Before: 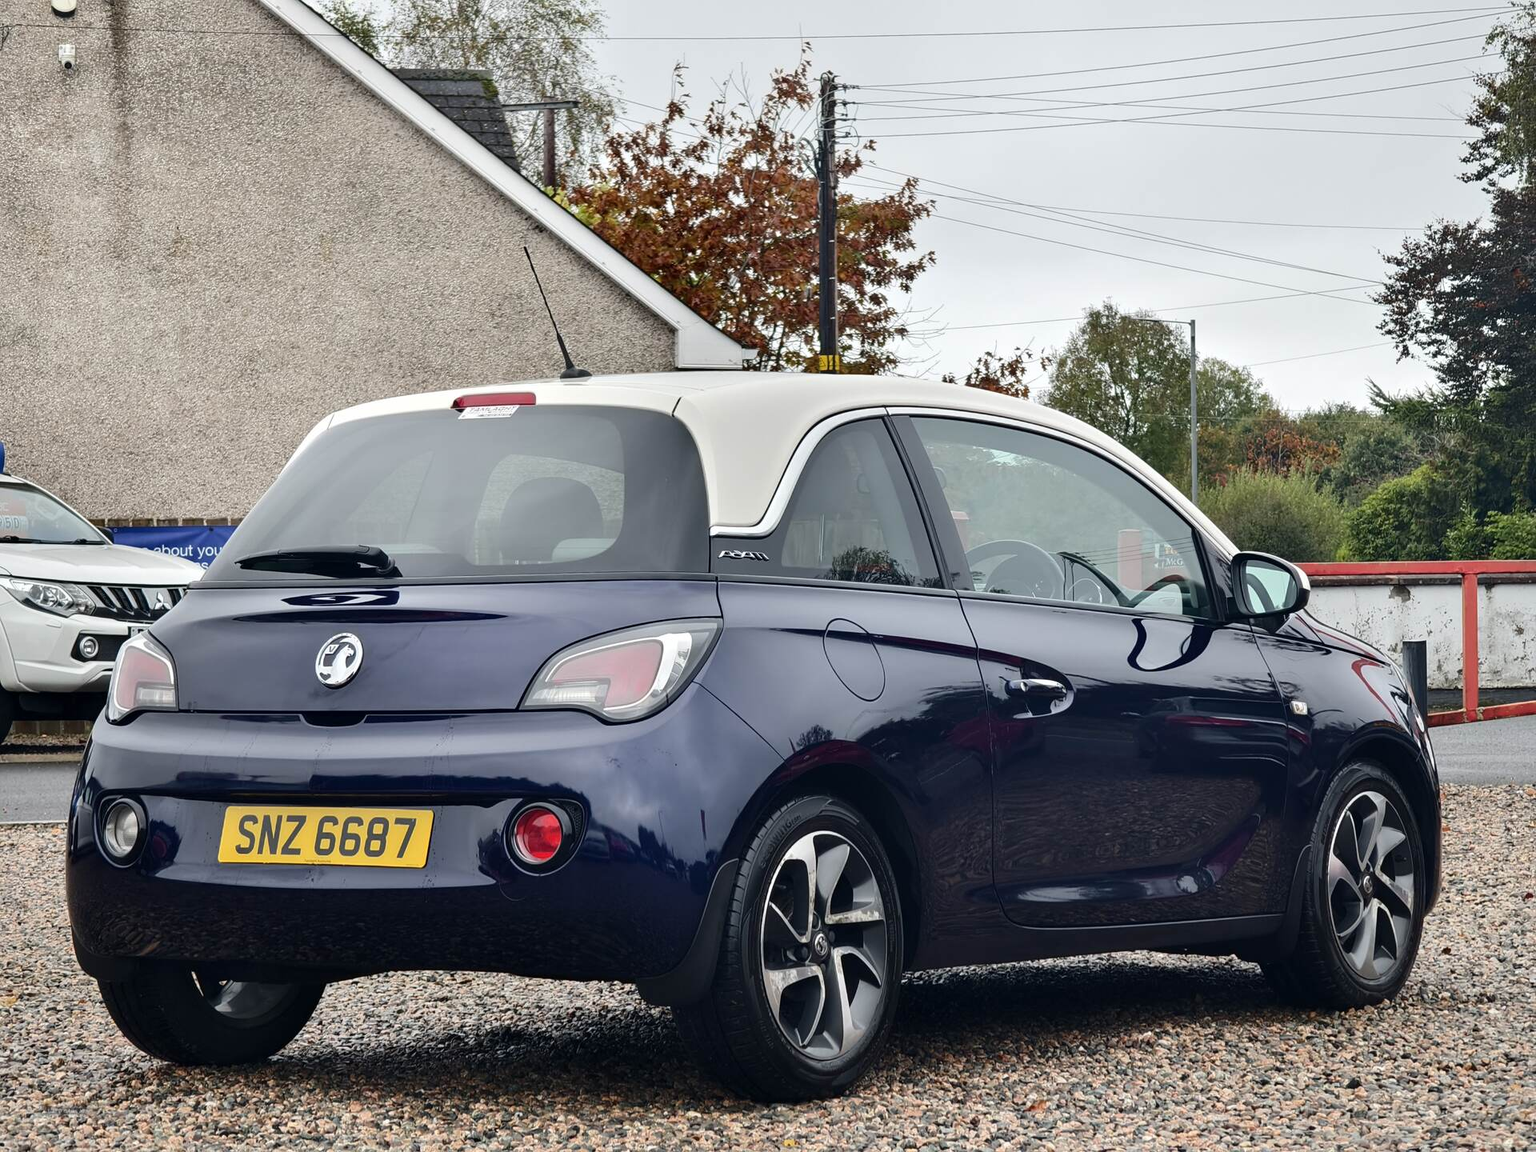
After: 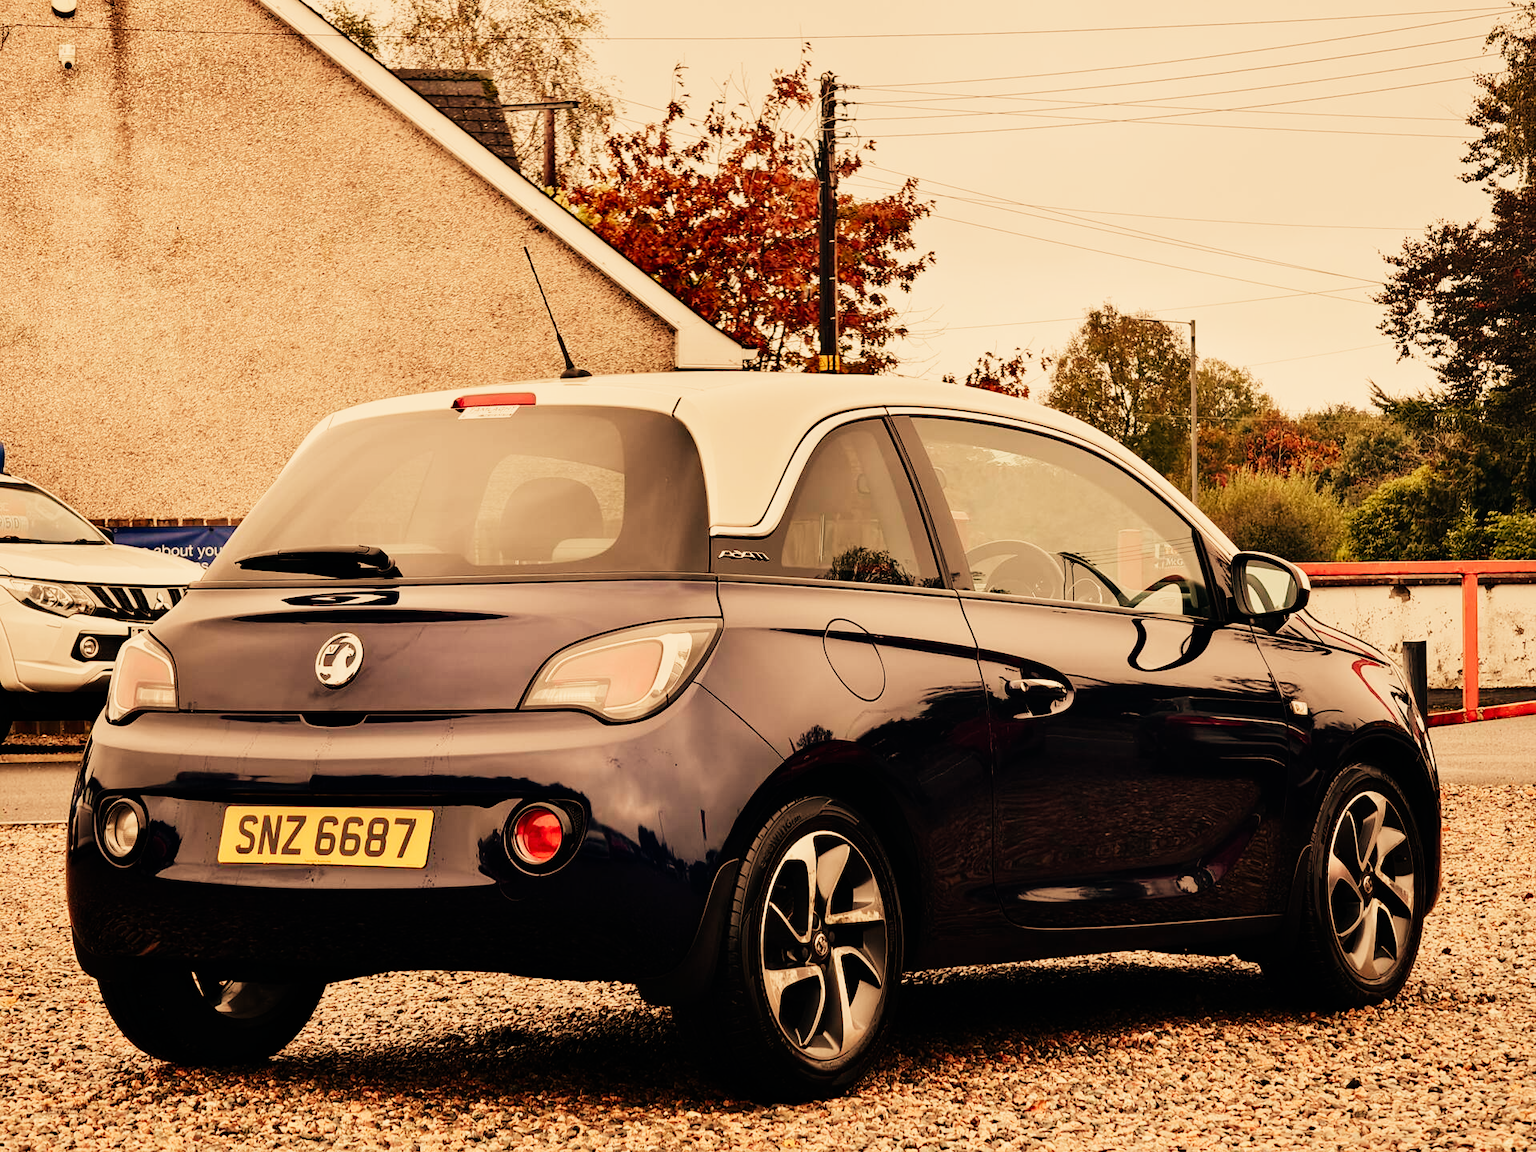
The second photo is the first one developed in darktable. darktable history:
sigmoid: contrast 1.81, skew -0.21, preserve hue 0%, red attenuation 0.1, red rotation 0.035, green attenuation 0.1, green rotation -0.017, blue attenuation 0.15, blue rotation -0.052, base primaries Rec2020
white balance: red 1.467, blue 0.684
